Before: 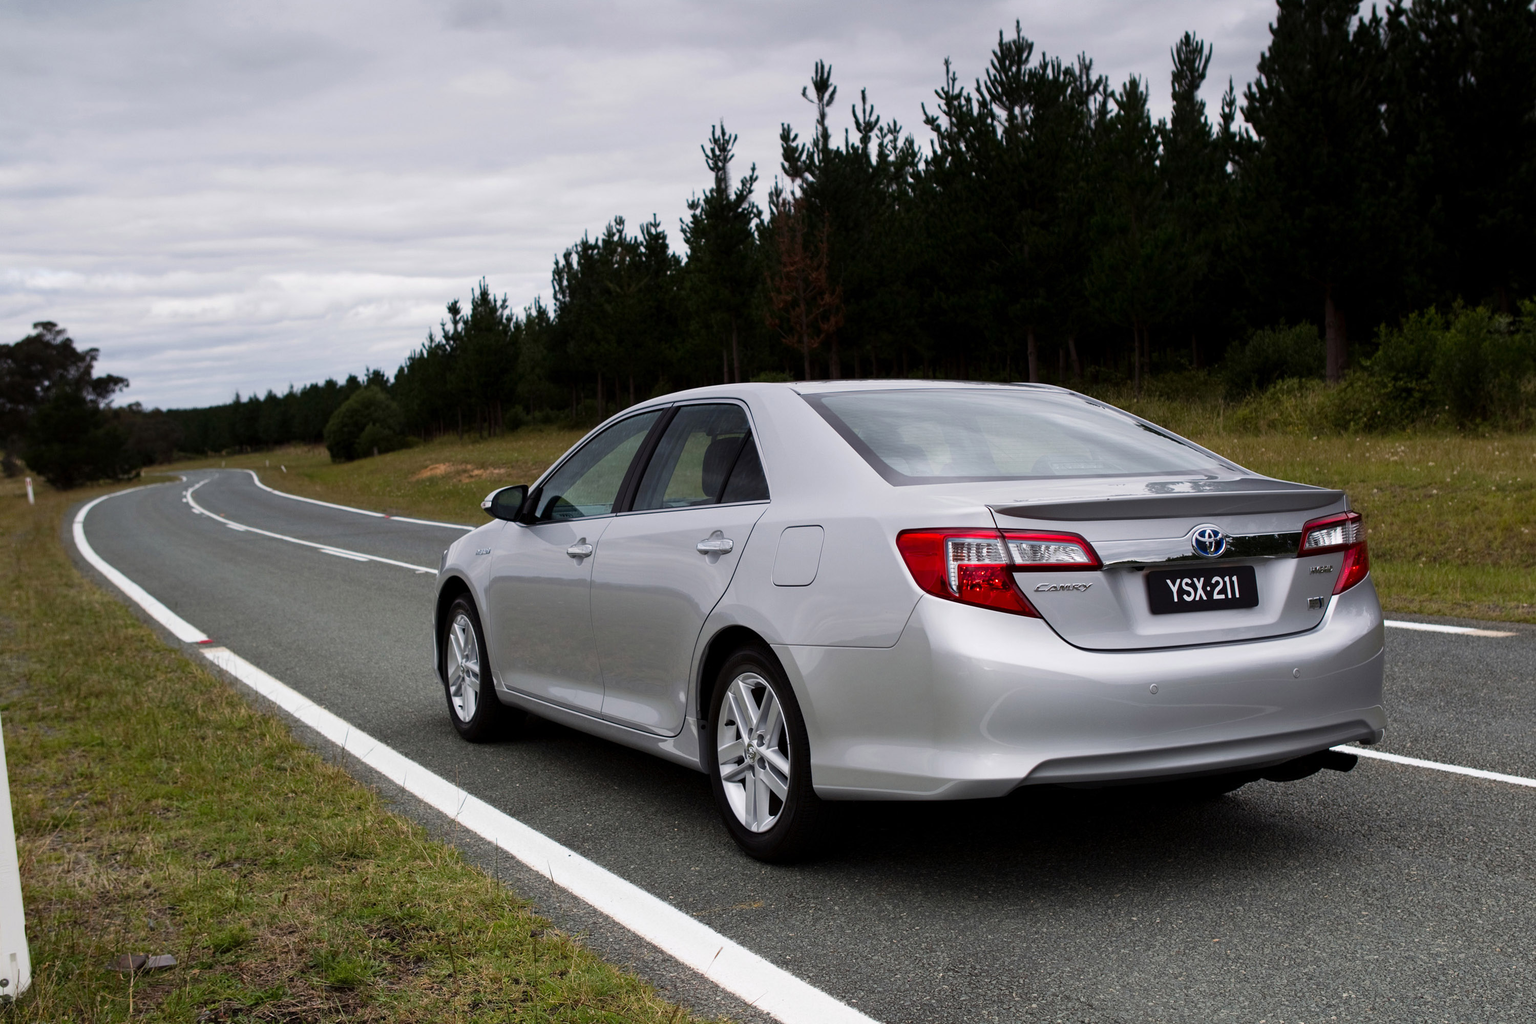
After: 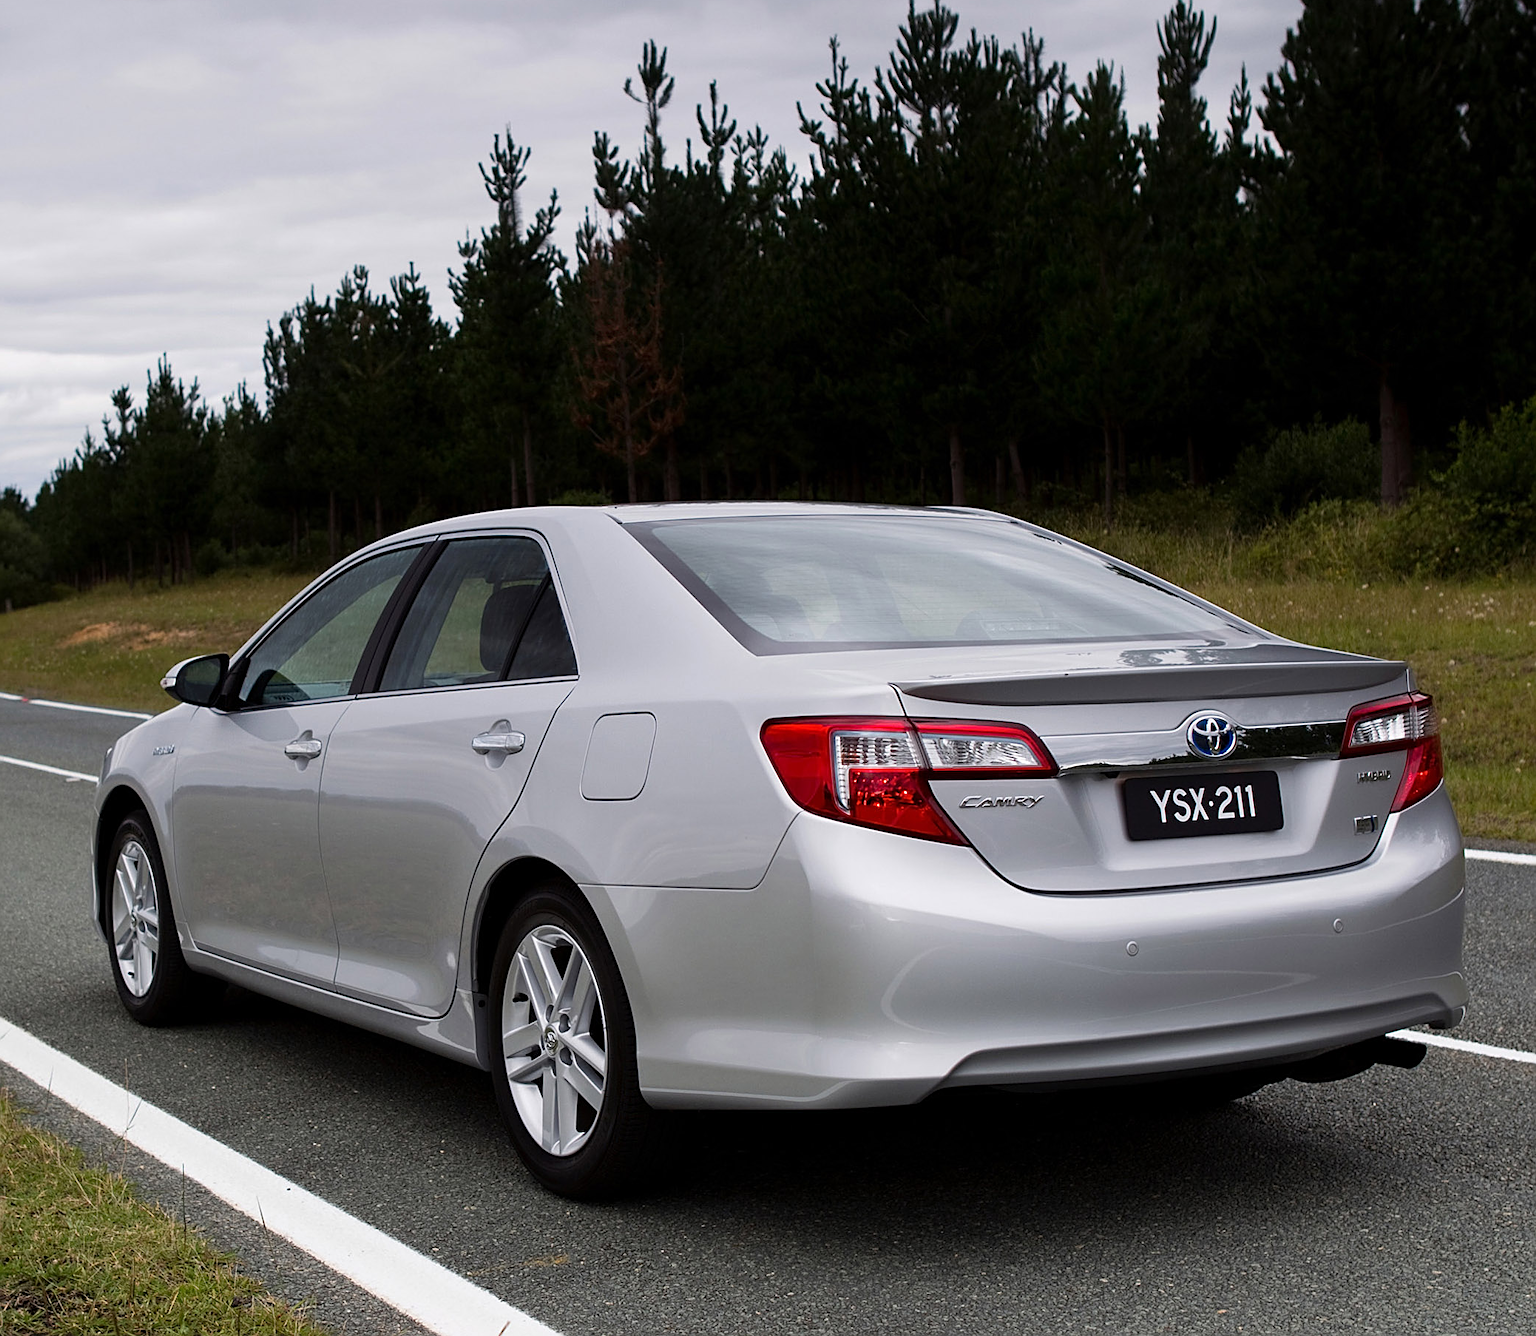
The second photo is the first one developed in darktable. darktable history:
crop and rotate: left 24.08%, top 3.2%, right 6.663%, bottom 6.448%
sharpen: amount 0.553
